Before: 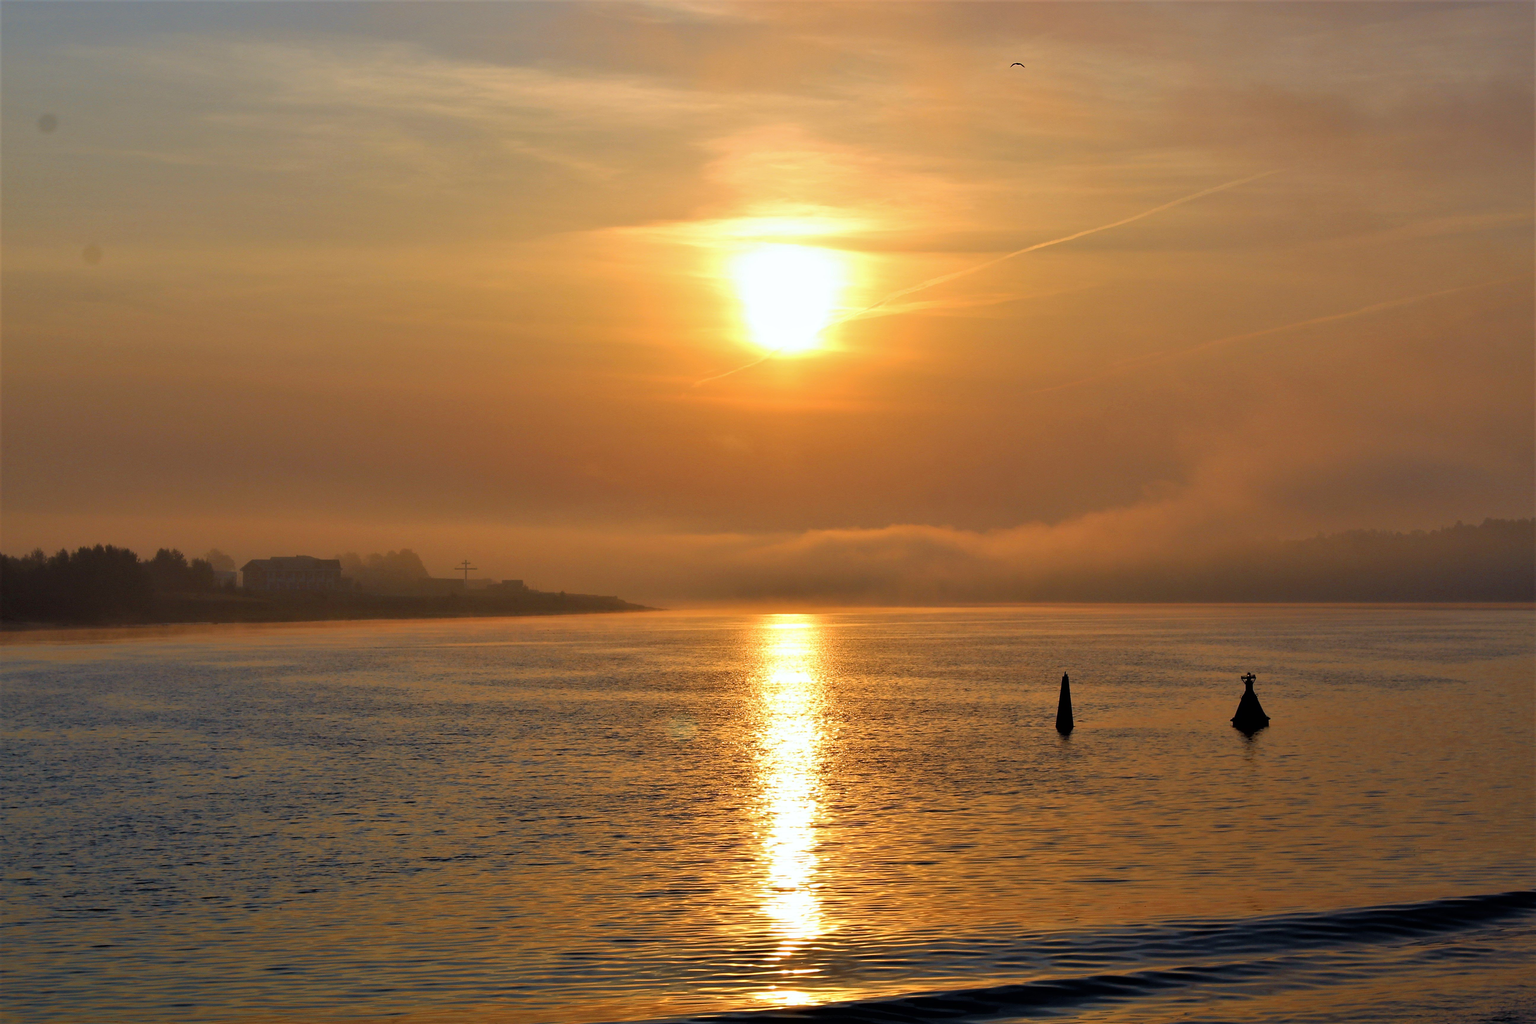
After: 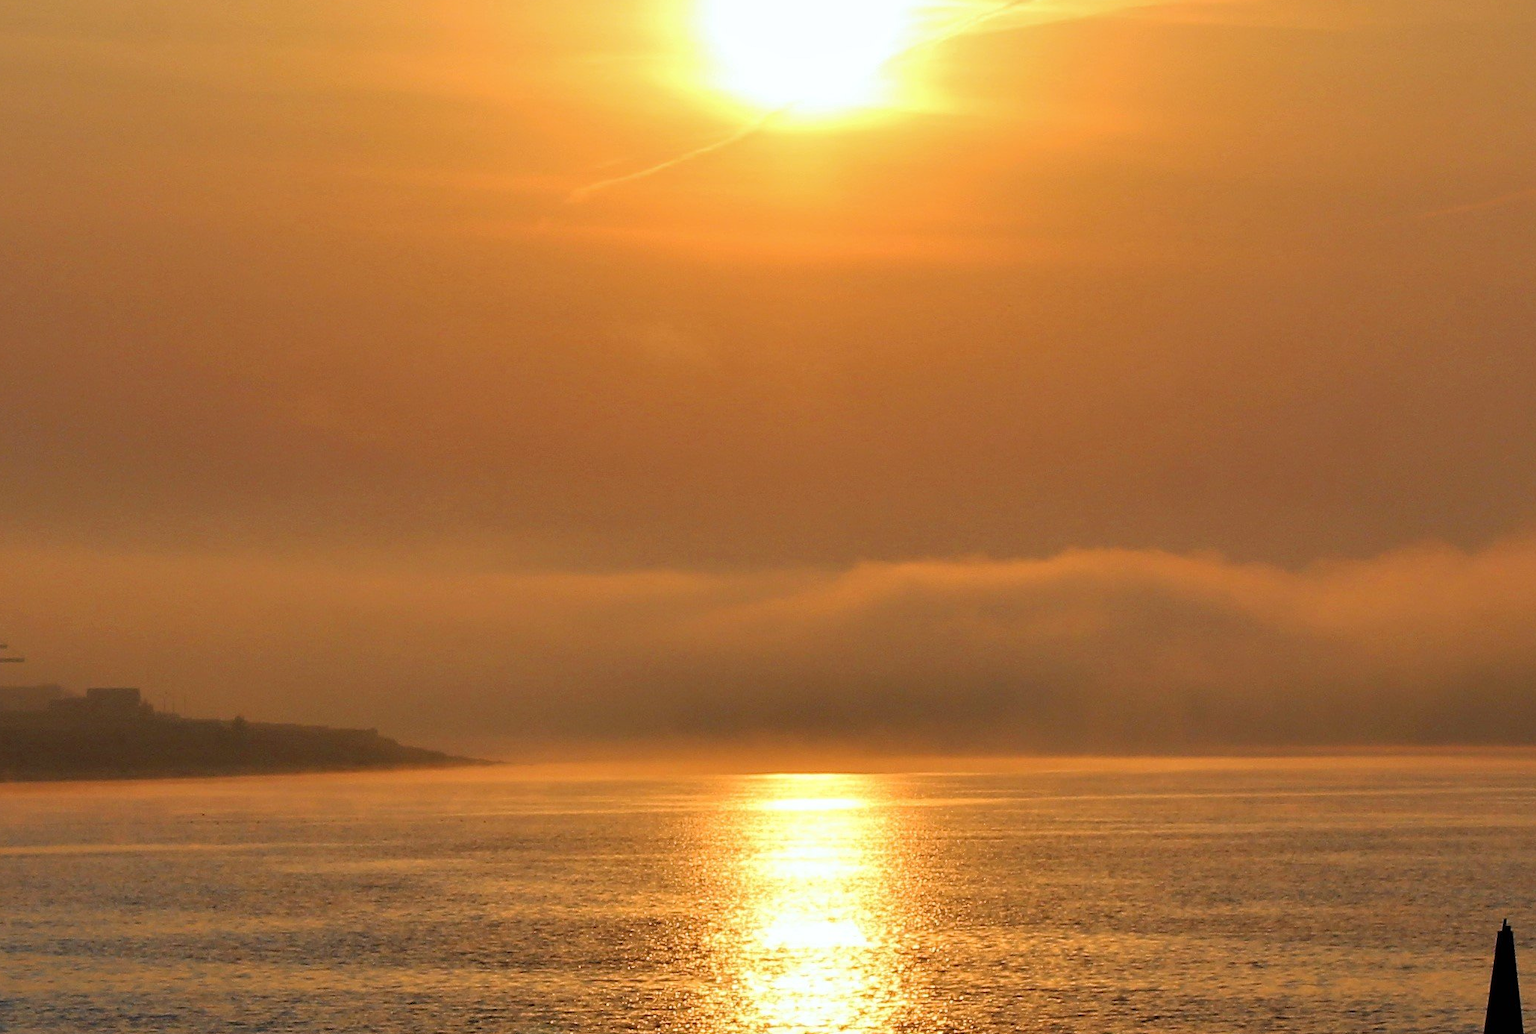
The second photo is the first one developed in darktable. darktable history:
crop: left 30.442%, top 29.975%, right 29.826%, bottom 29.879%
